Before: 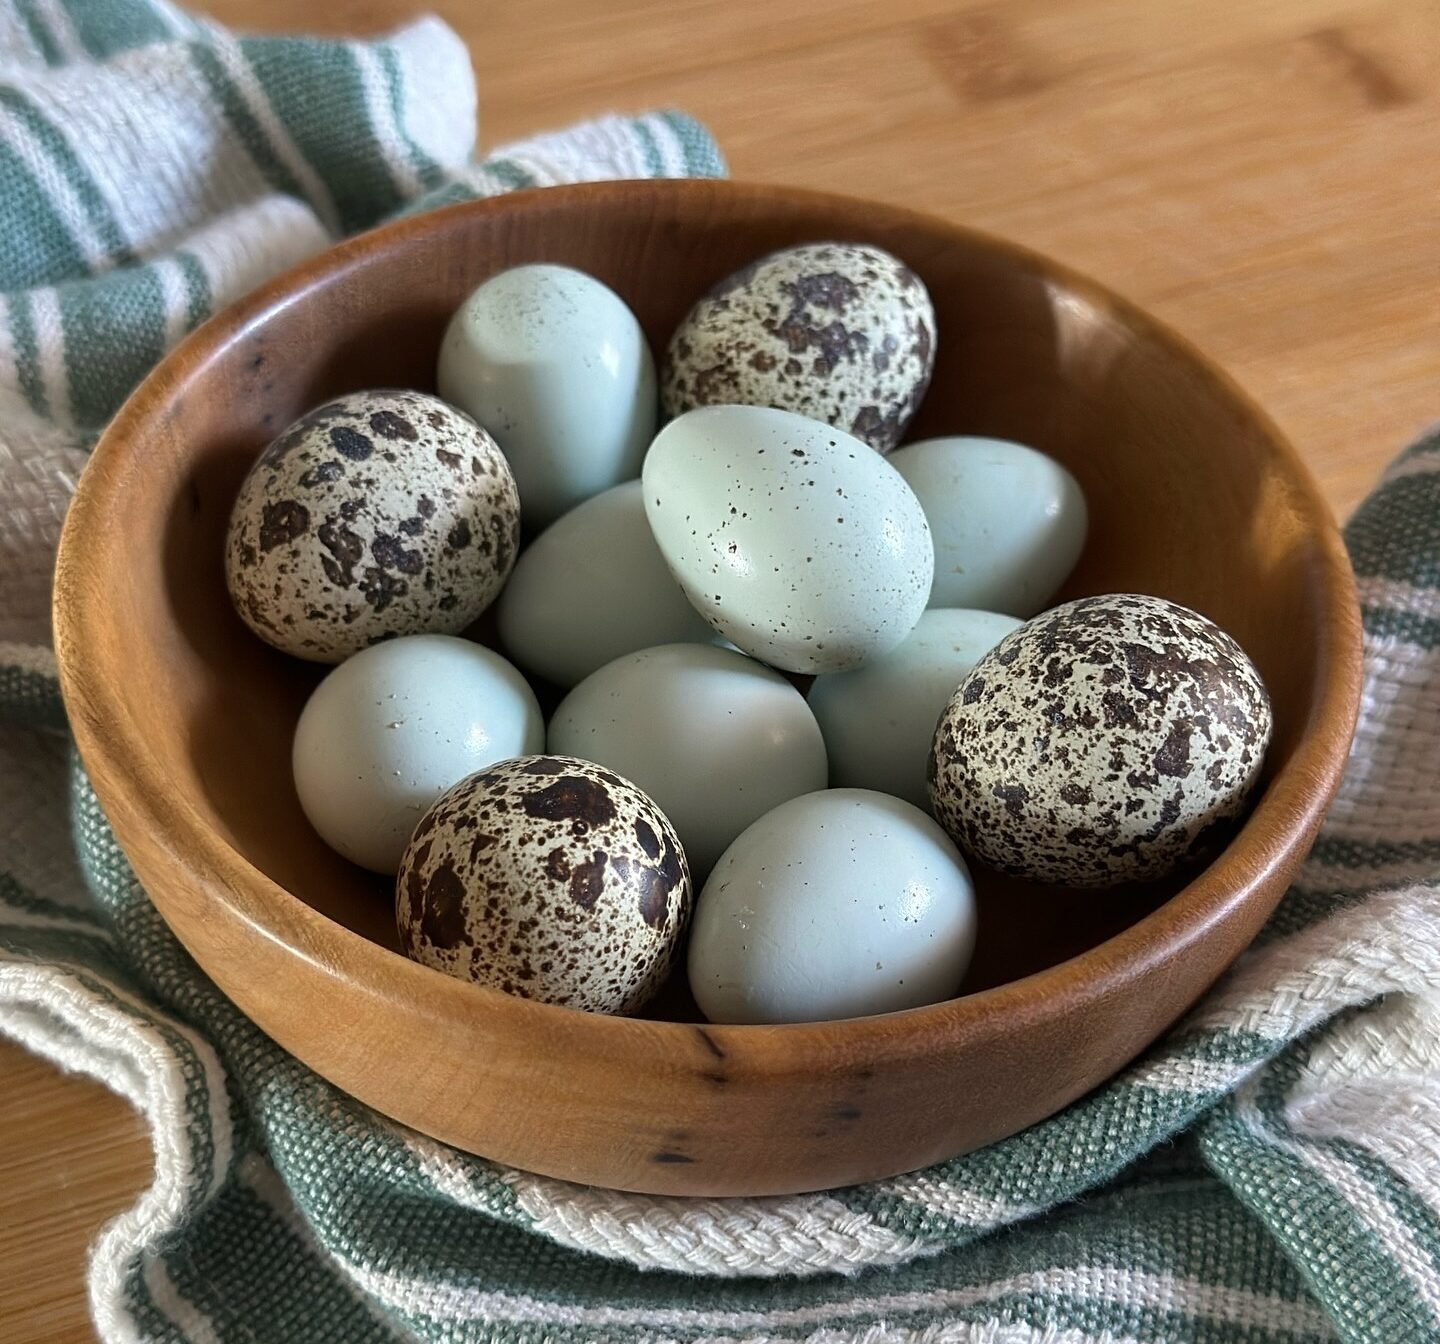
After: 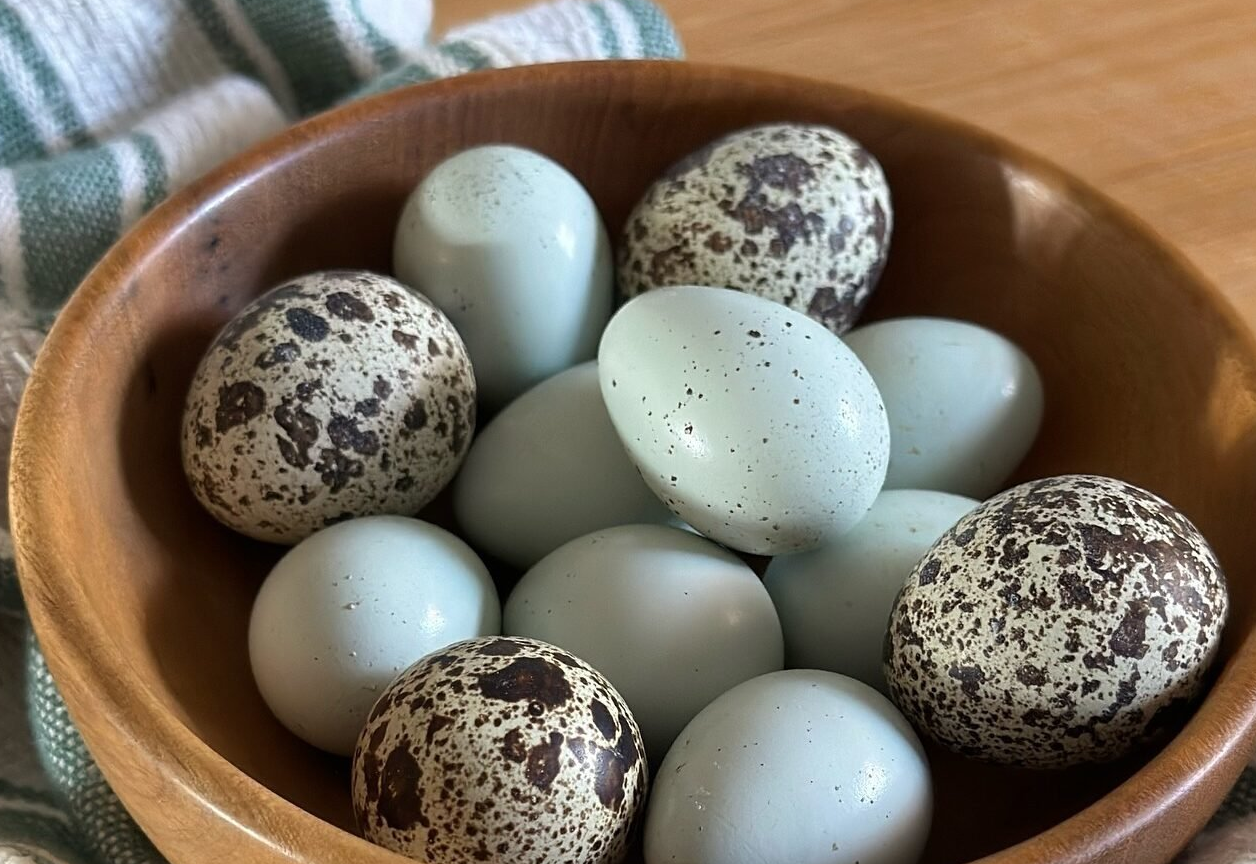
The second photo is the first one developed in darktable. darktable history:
crop: left 3.074%, top 8.907%, right 9.664%, bottom 26.789%
